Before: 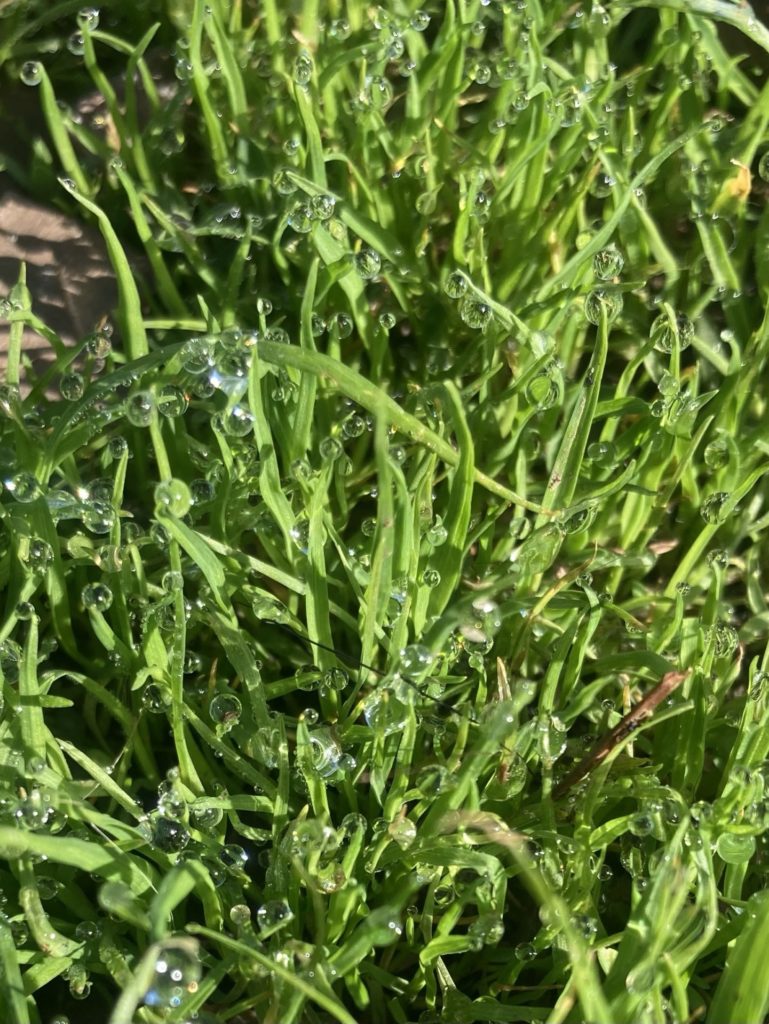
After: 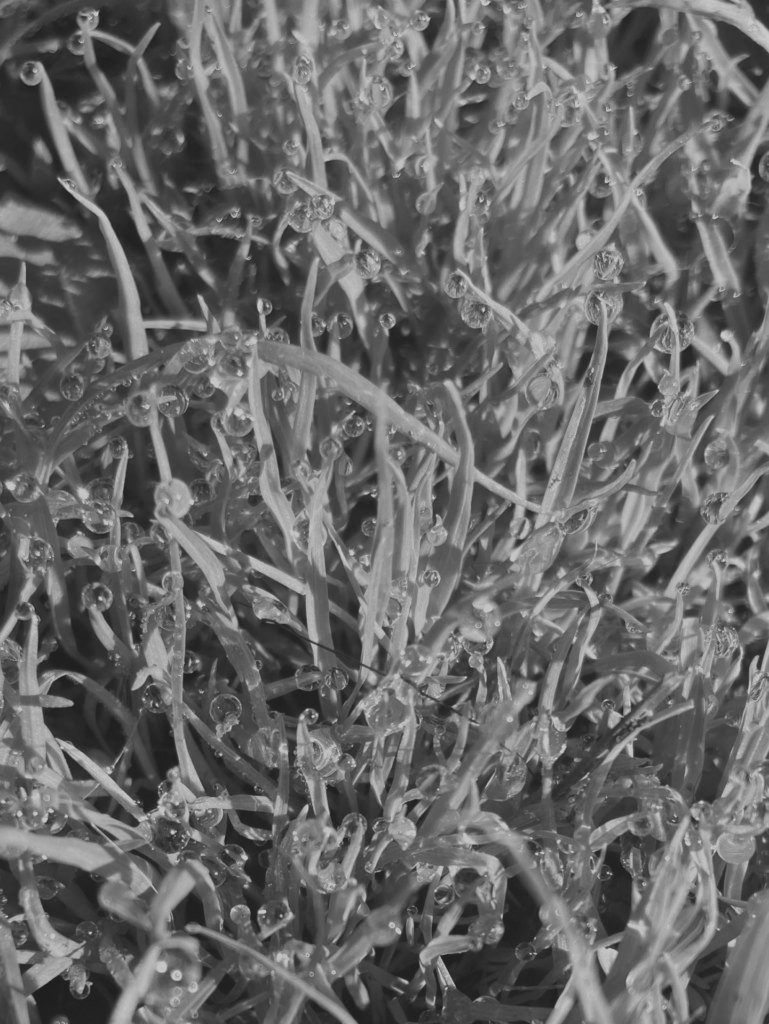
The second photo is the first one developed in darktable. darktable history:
local contrast: detail 69%
monochrome: on, module defaults
filmic rgb: black relative exposure -11.35 EV, white relative exposure 3.22 EV, hardness 6.76, color science v6 (2022)
color balance rgb: perceptual saturation grading › global saturation 10%
